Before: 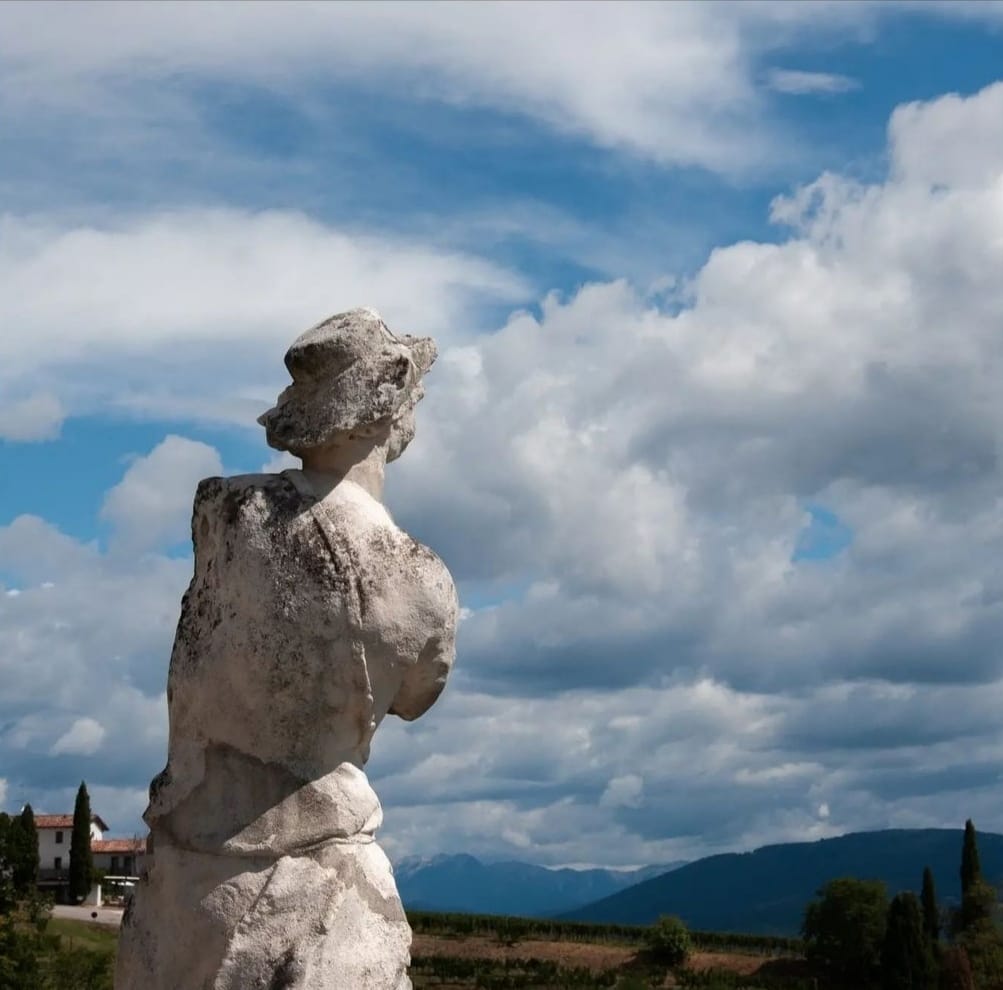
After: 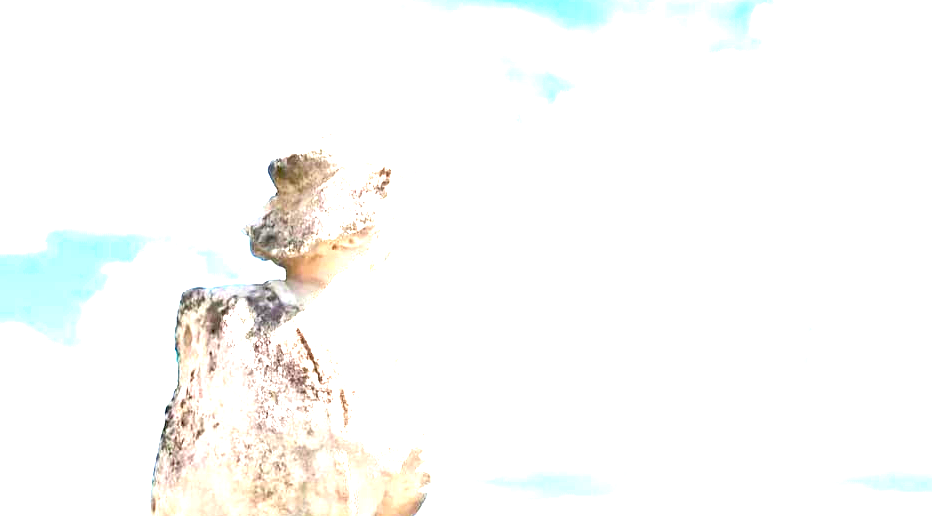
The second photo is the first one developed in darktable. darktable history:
crop: left 1.744%, top 19.225%, right 5.069%, bottom 28.357%
color balance rgb: linear chroma grading › shadows -8%, linear chroma grading › global chroma 10%, perceptual saturation grading › global saturation 2%, perceptual saturation grading › highlights -2%, perceptual saturation grading › mid-tones 4%, perceptual saturation grading › shadows 8%, perceptual brilliance grading › global brilliance 2%, perceptual brilliance grading › highlights -4%, global vibrance 16%, saturation formula JzAzBz (2021)
exposure: black level correction 0, exposure 4 EV, compensate exposure bias true, compensate highlight preservation false
